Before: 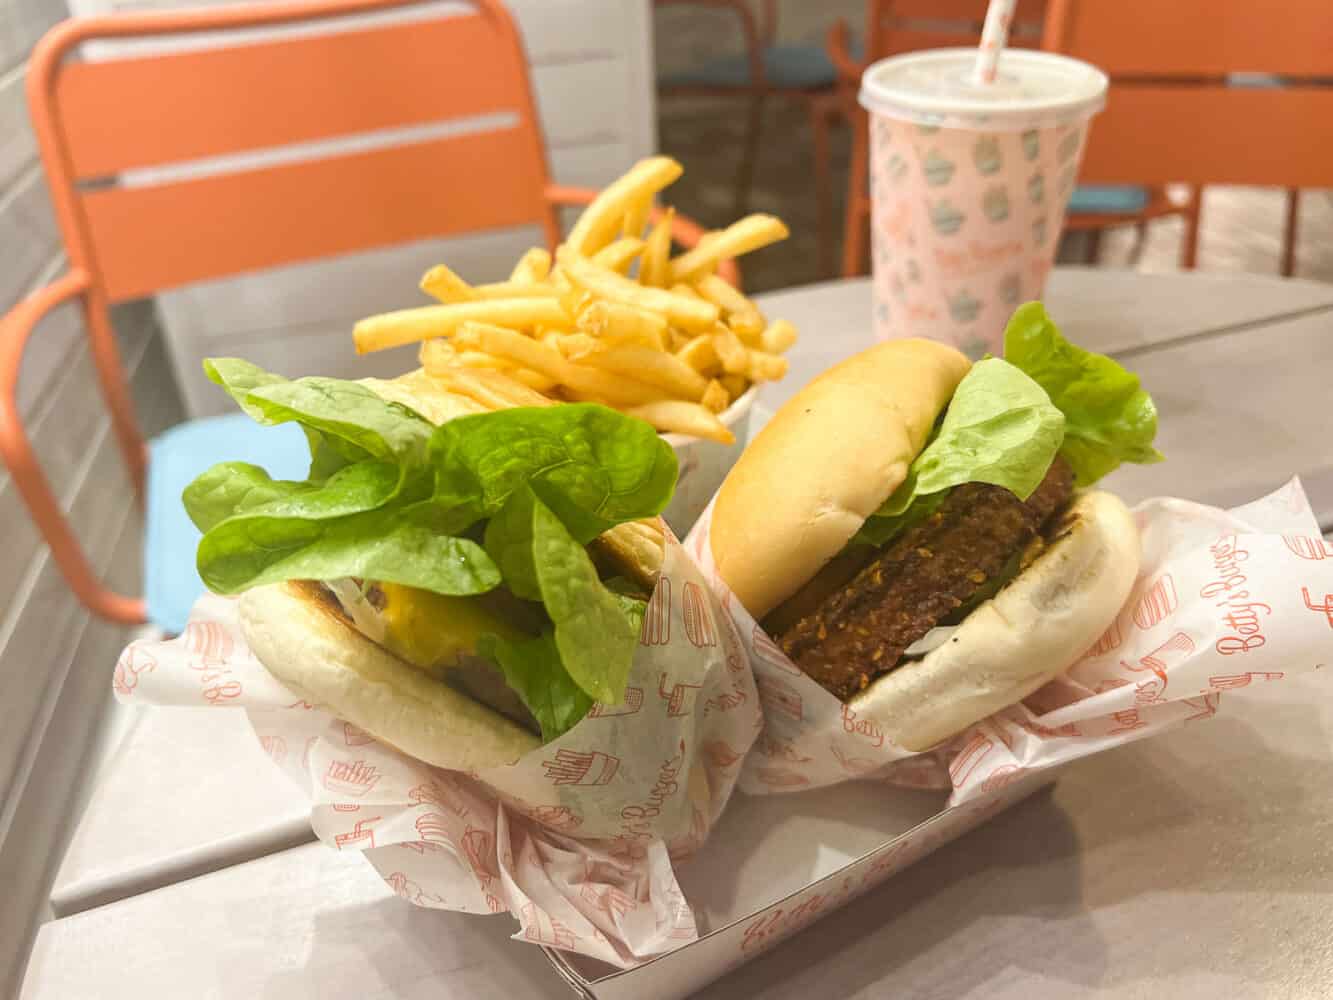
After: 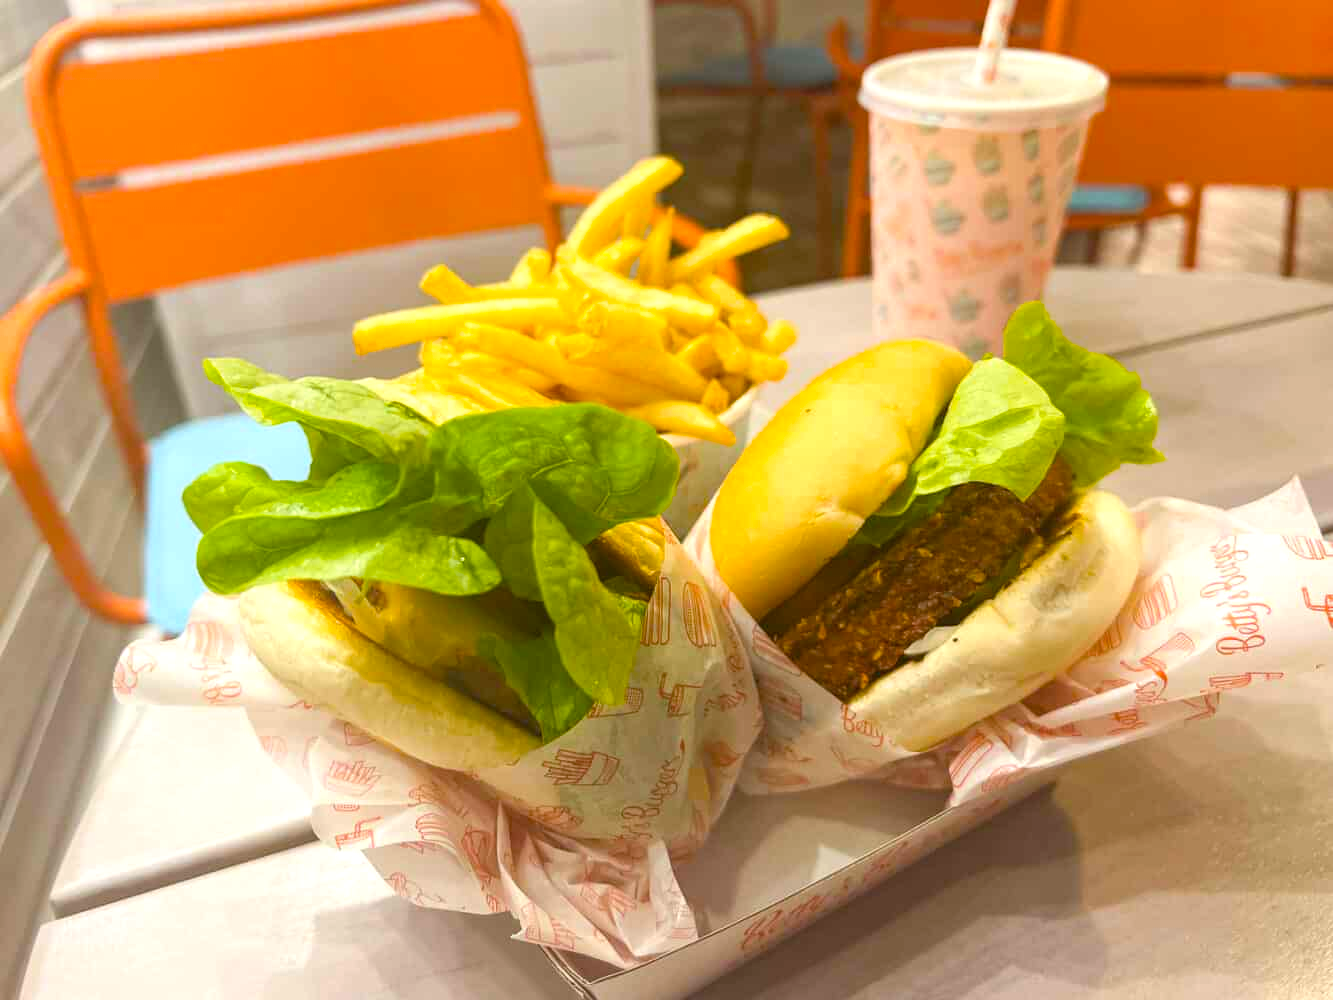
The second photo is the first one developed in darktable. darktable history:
color balance rgb: perceptual saturation grading › global saturation 40%, global vibrance 15%
exposure: exposure 0.2 EV, compensate highlight preservation false
